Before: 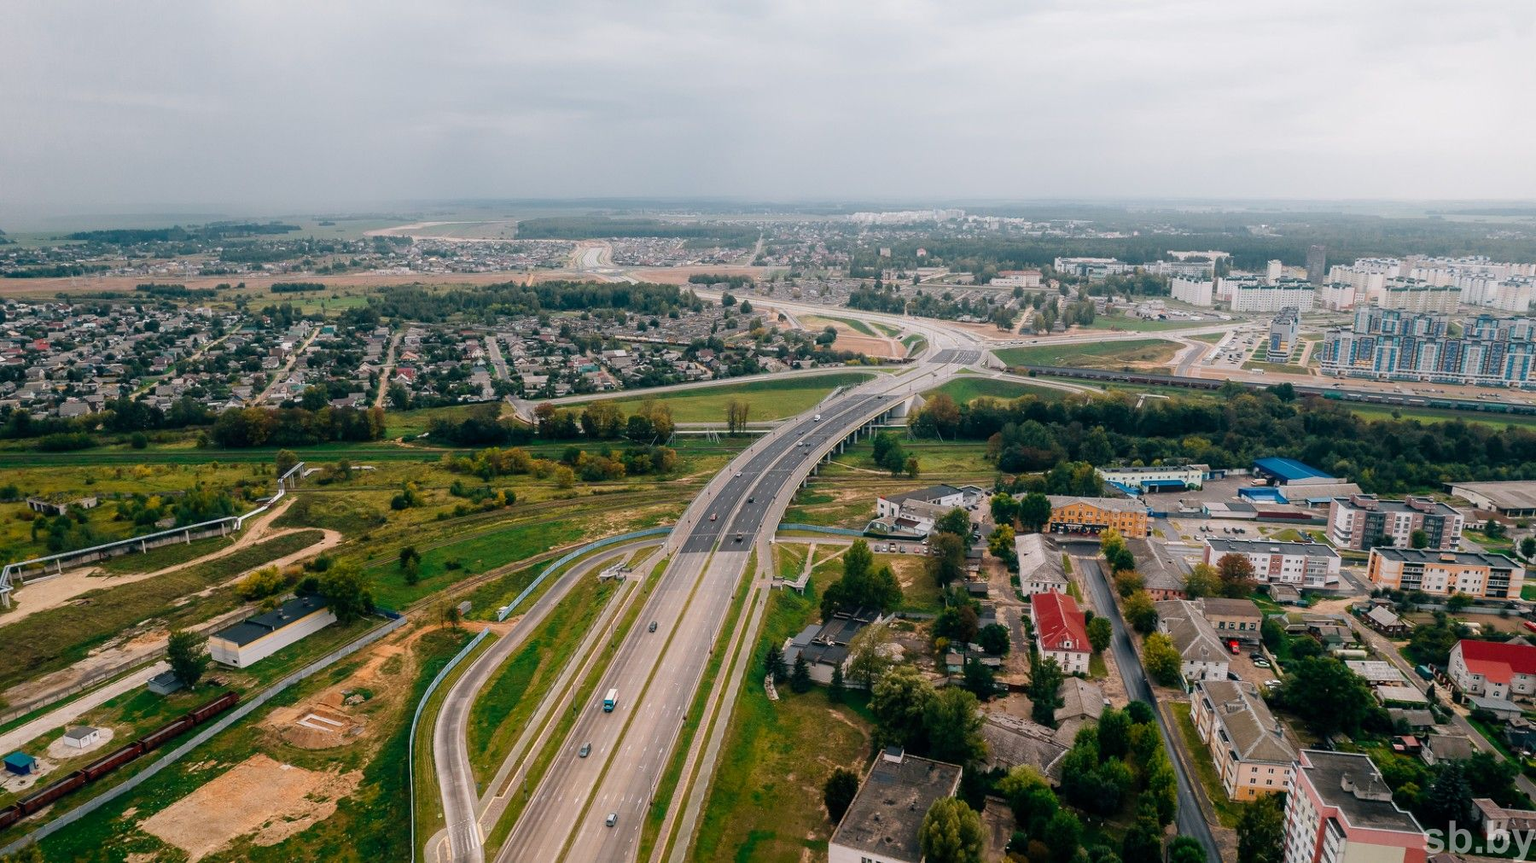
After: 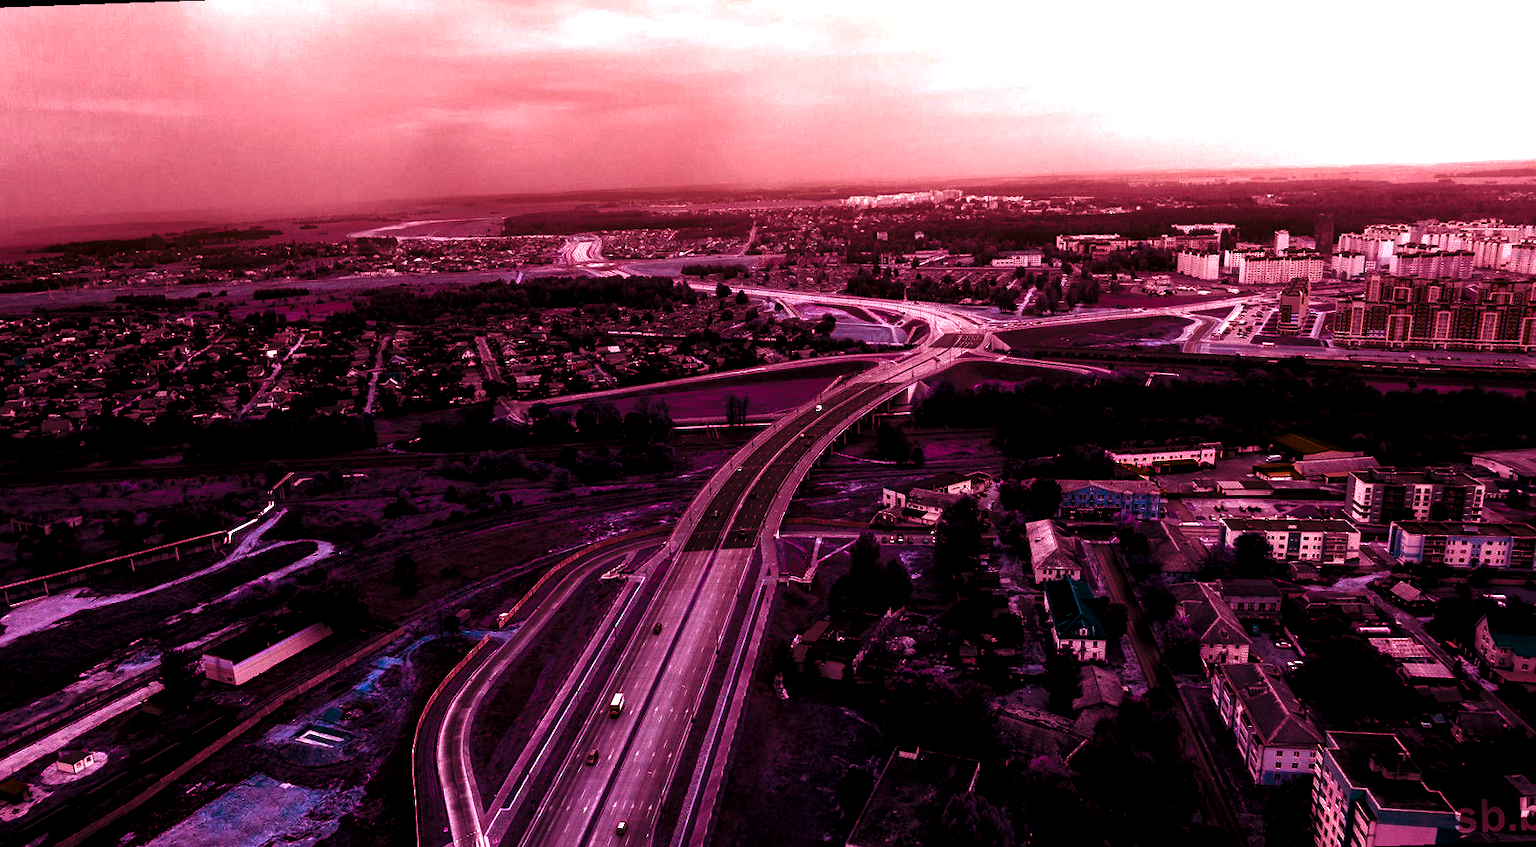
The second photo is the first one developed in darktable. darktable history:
rotate and perspective: rotation -2°, crop left 0.022, crop right 0.978, crop top 0.049, crop bottom 0.951
tone equalizer: -8 EV -0.417 EV, -7 EV -0.389 EV, -6 EV -0.333 EV, -5 EV -0.222 EV, -3 EV 0.222 EV, -2 EV 0.333 EV, -1 EV 0.389 EV, +0 EV 0.417 EV, edges refinement/feathering 500, mask exposure compensation -1.57 EV, preserve details no
color balance rgb: shadows lift › luminance -18.76%, shadows lift › chroma 35.44%, power › luminance -3.76%, power › hue 142.17°, highlights gain › chroma 7.5%, highlights gain › hue 184.75°, global offset › luminance -0.52%, global offset › chroma 0.91%, global offset › hue 173.36°, shadows fall-off 300%, white fulcrum 2 EV, highlights fall-off 300%, linear chroma grading › shadows 17.19%, linear chroma grading › highlights 61.12%, linear chroma grading › global chroma 50%, hue shift -150.52°, perceptual brilliance grading › global brilliance 12%, mask middle-gray fulcrum 100%, contrast gray fulcrum 38.43%, contrast 35.15%, saturation formula JzAzBz (2021)
levels: levels [0, 0.618, 1]
